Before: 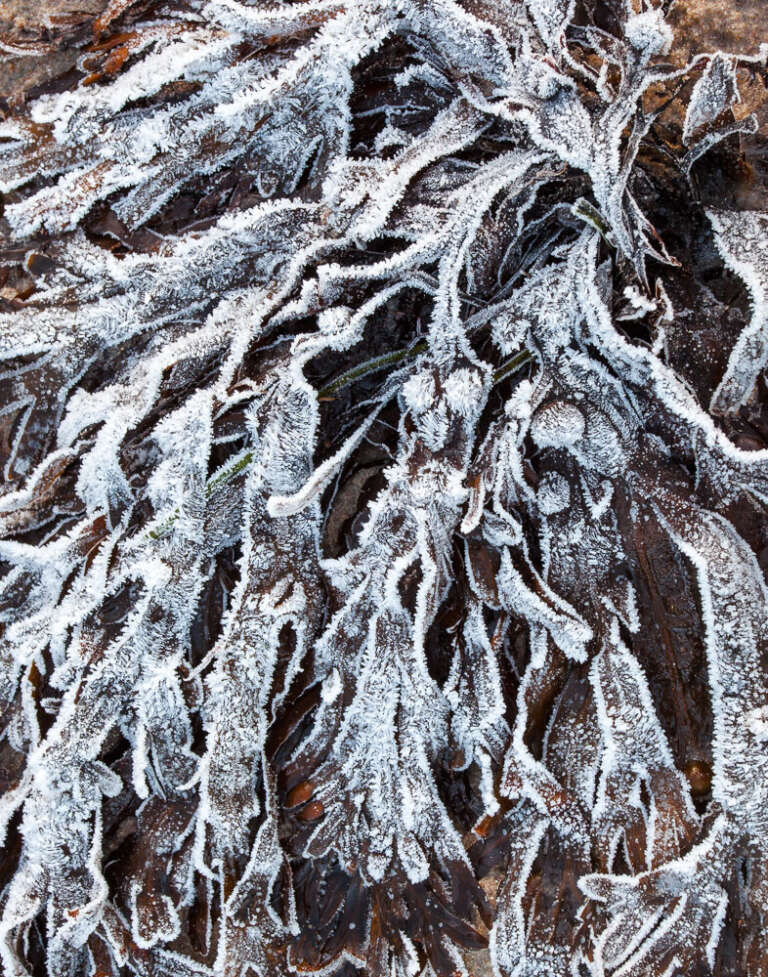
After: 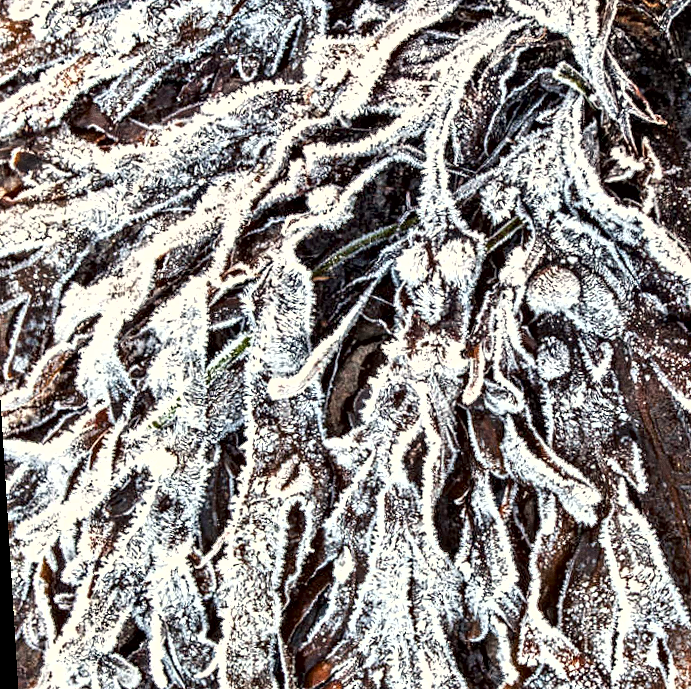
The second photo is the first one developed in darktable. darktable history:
contrast equalizer: octaves 7, y [[0.5, 0.542, 0.583, 0.625, 0.667, 0.708], [0.5 ×6], [0.5 ×6], [0 ×6], [0 ×6]]
white balance: red 1.045, blue 0.932
rotate and perspective: rotation -3.52°, crop left 0.036, crop right 0.964, crop top 0.081, crop bottom 0.919
grain: coarseness 0.09 ISO
crop: top 7.49%, right 9.717%, bottom 11.943%
shadows and highlights: shadows 29.61, highlights -30.47, low approximation 0.01, soften with gaussian
exposure: black level correction 0, exposure 0.5 EV, compensate exposure bias true, compensate highlight preservation false
